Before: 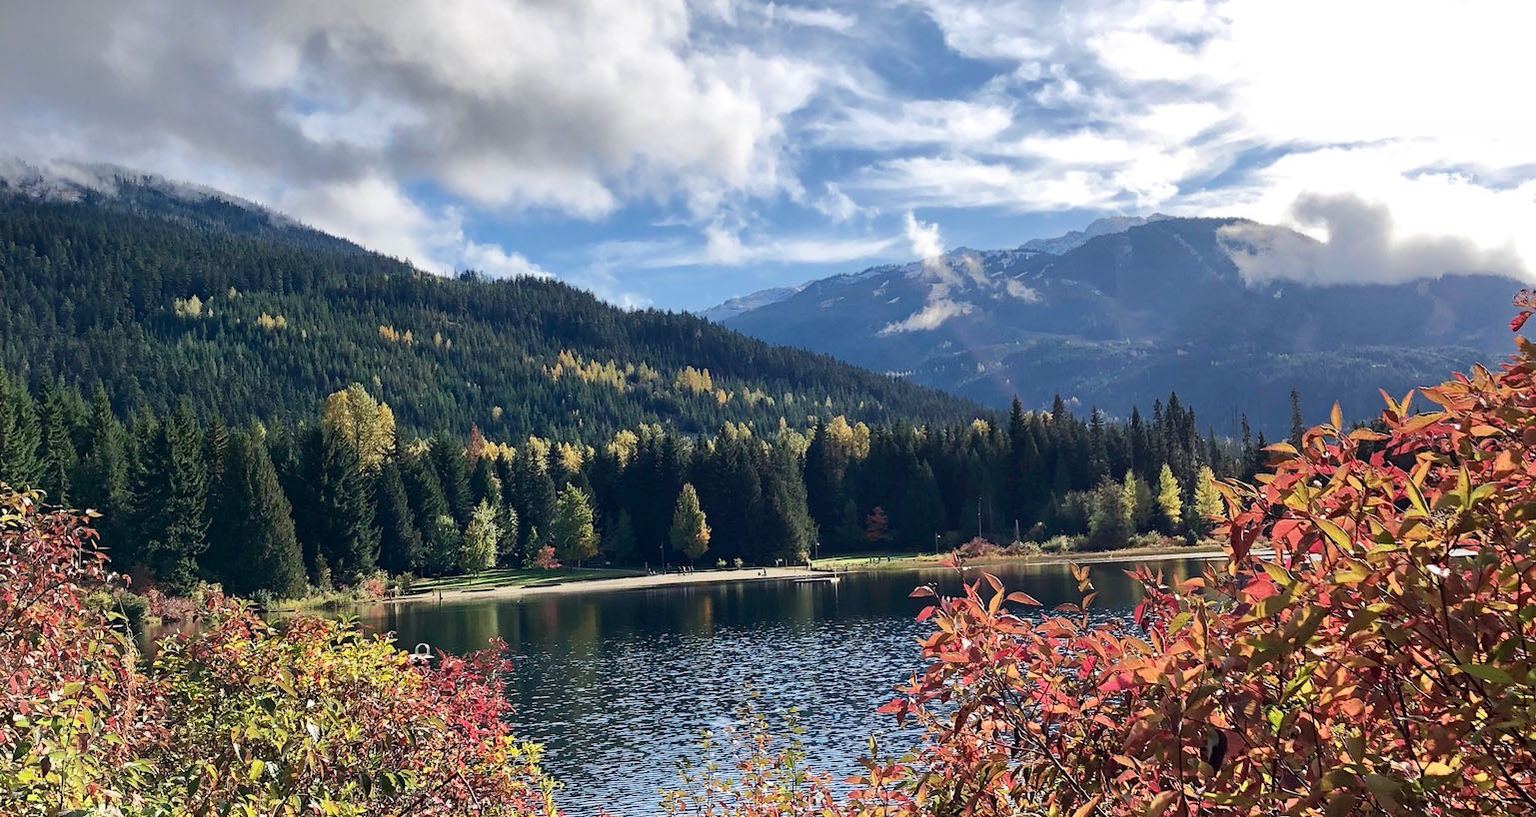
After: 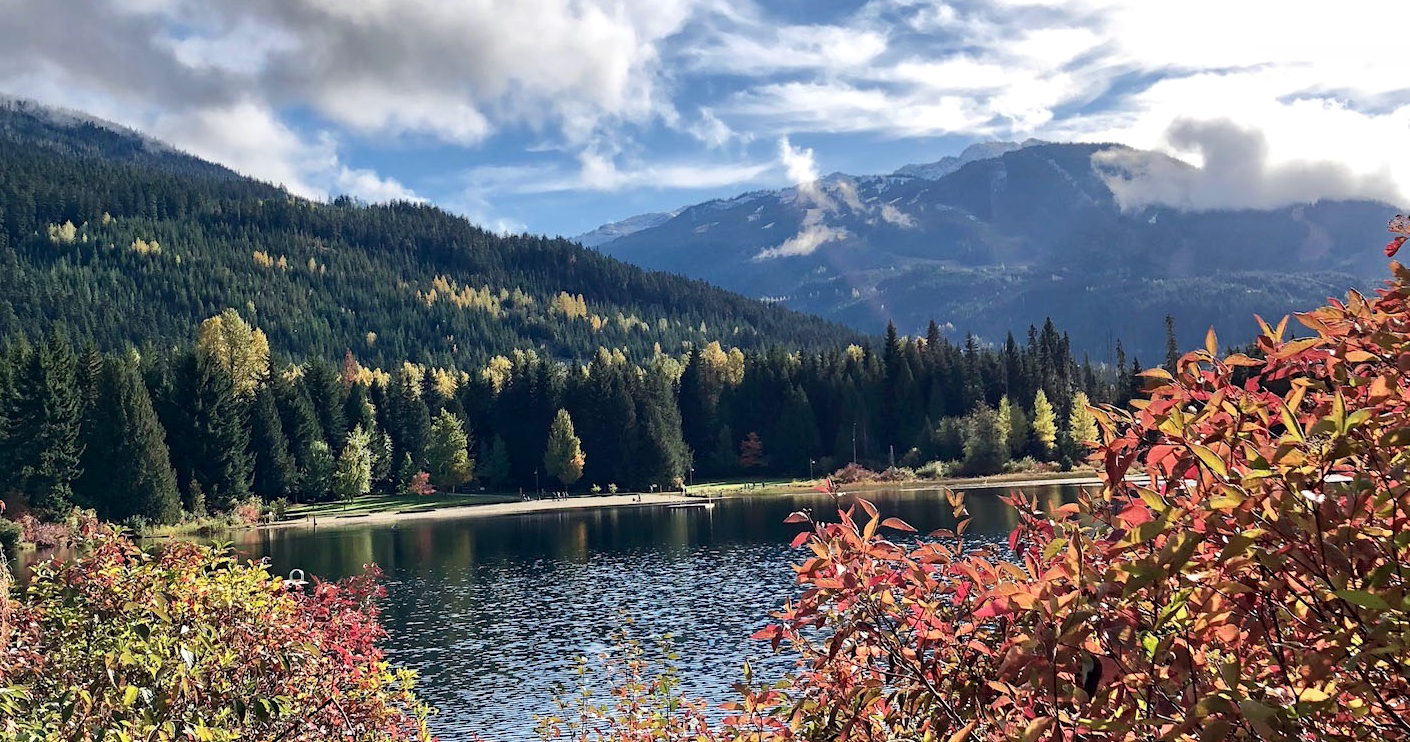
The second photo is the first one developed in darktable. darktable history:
crop and rotate: left 8.262%, top 9.226%
contrast equalizer: y [[0.509, 0.517, 0.523, 0.523, 0.517, 0.509], [0.5 ×6], [0.5 ×6], [0 ×6], [0 ×6]]
